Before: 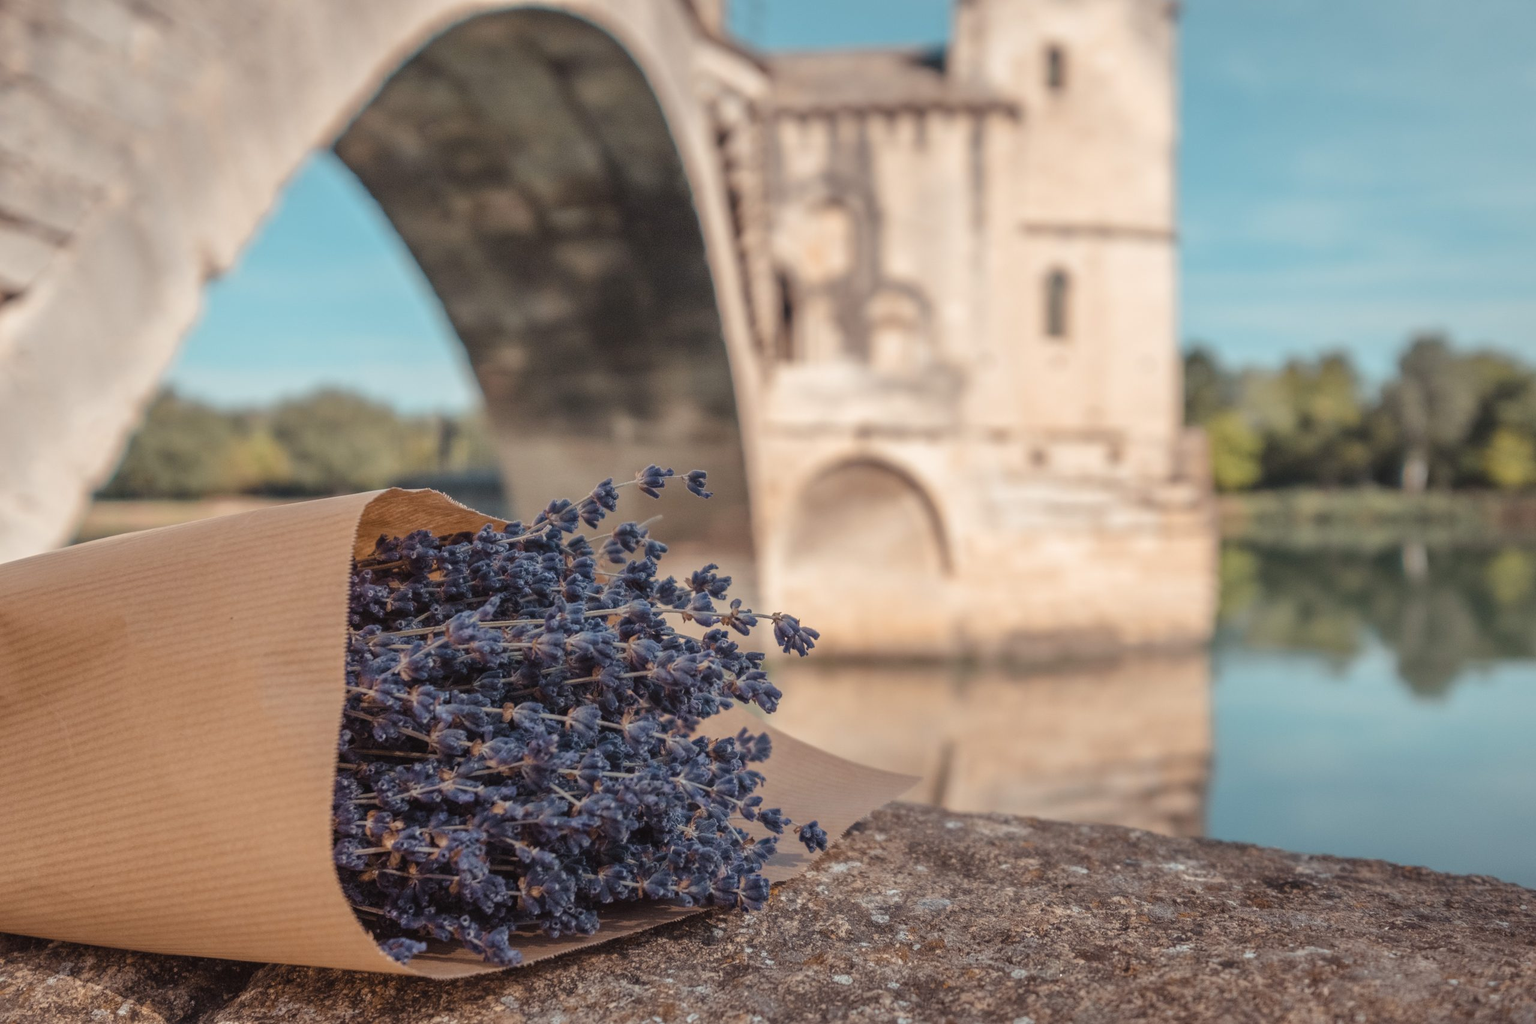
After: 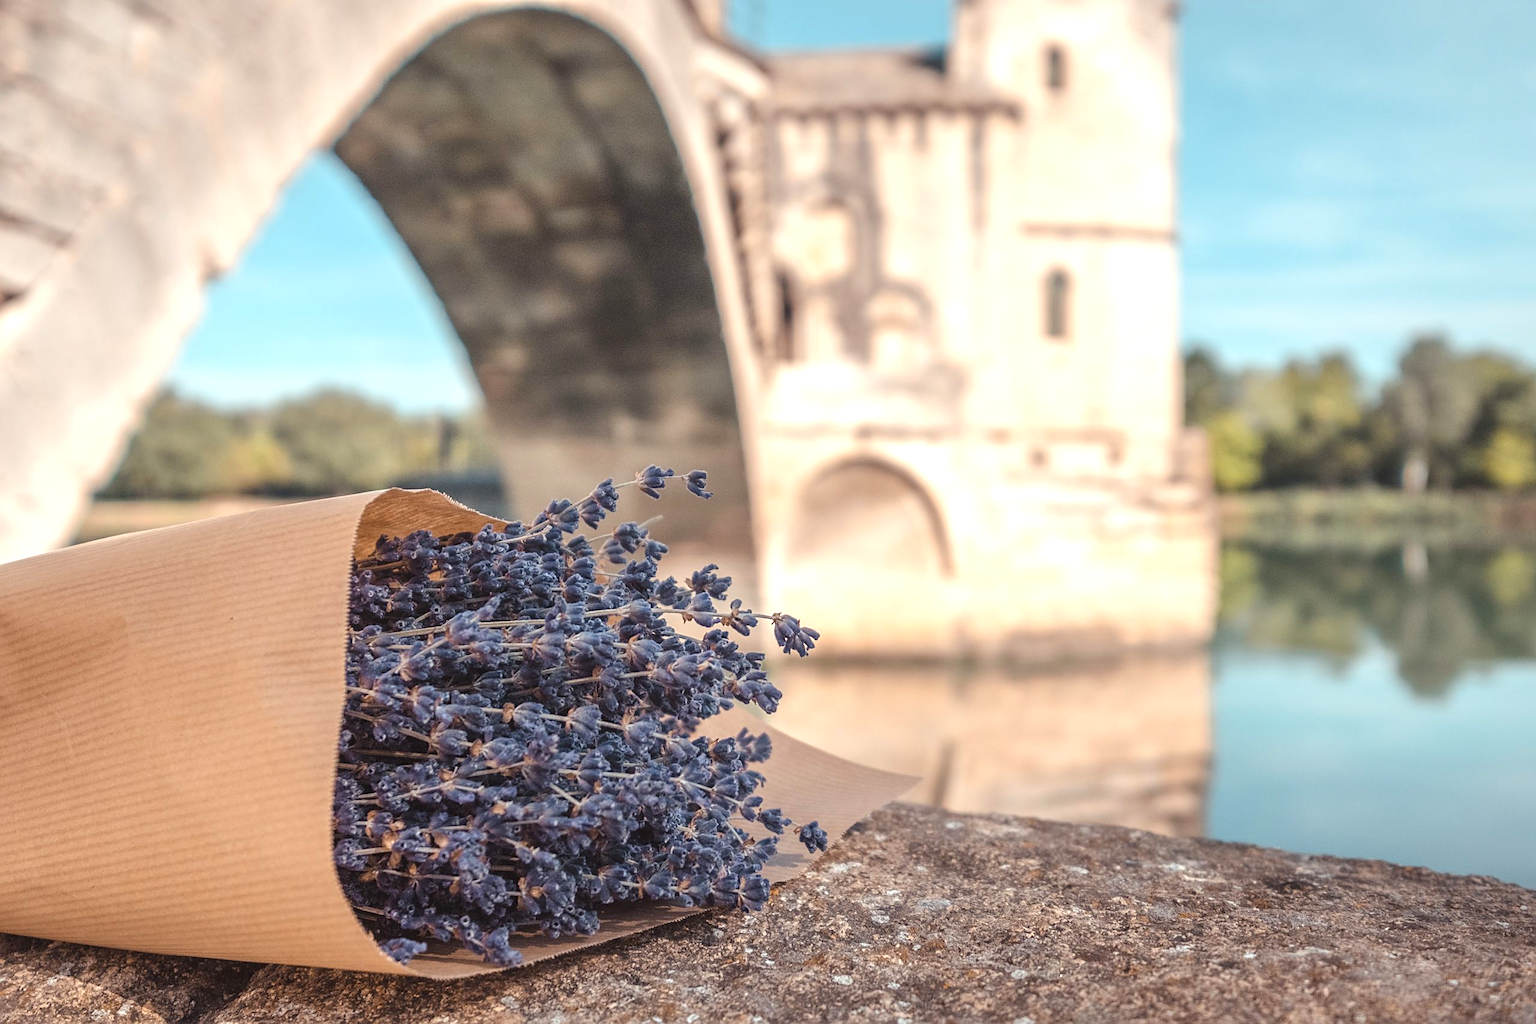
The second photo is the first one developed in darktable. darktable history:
exposure: black level correction 0, exposure 0.678 EV, compensate highlight preservation false
sharpen: on, module defaults
